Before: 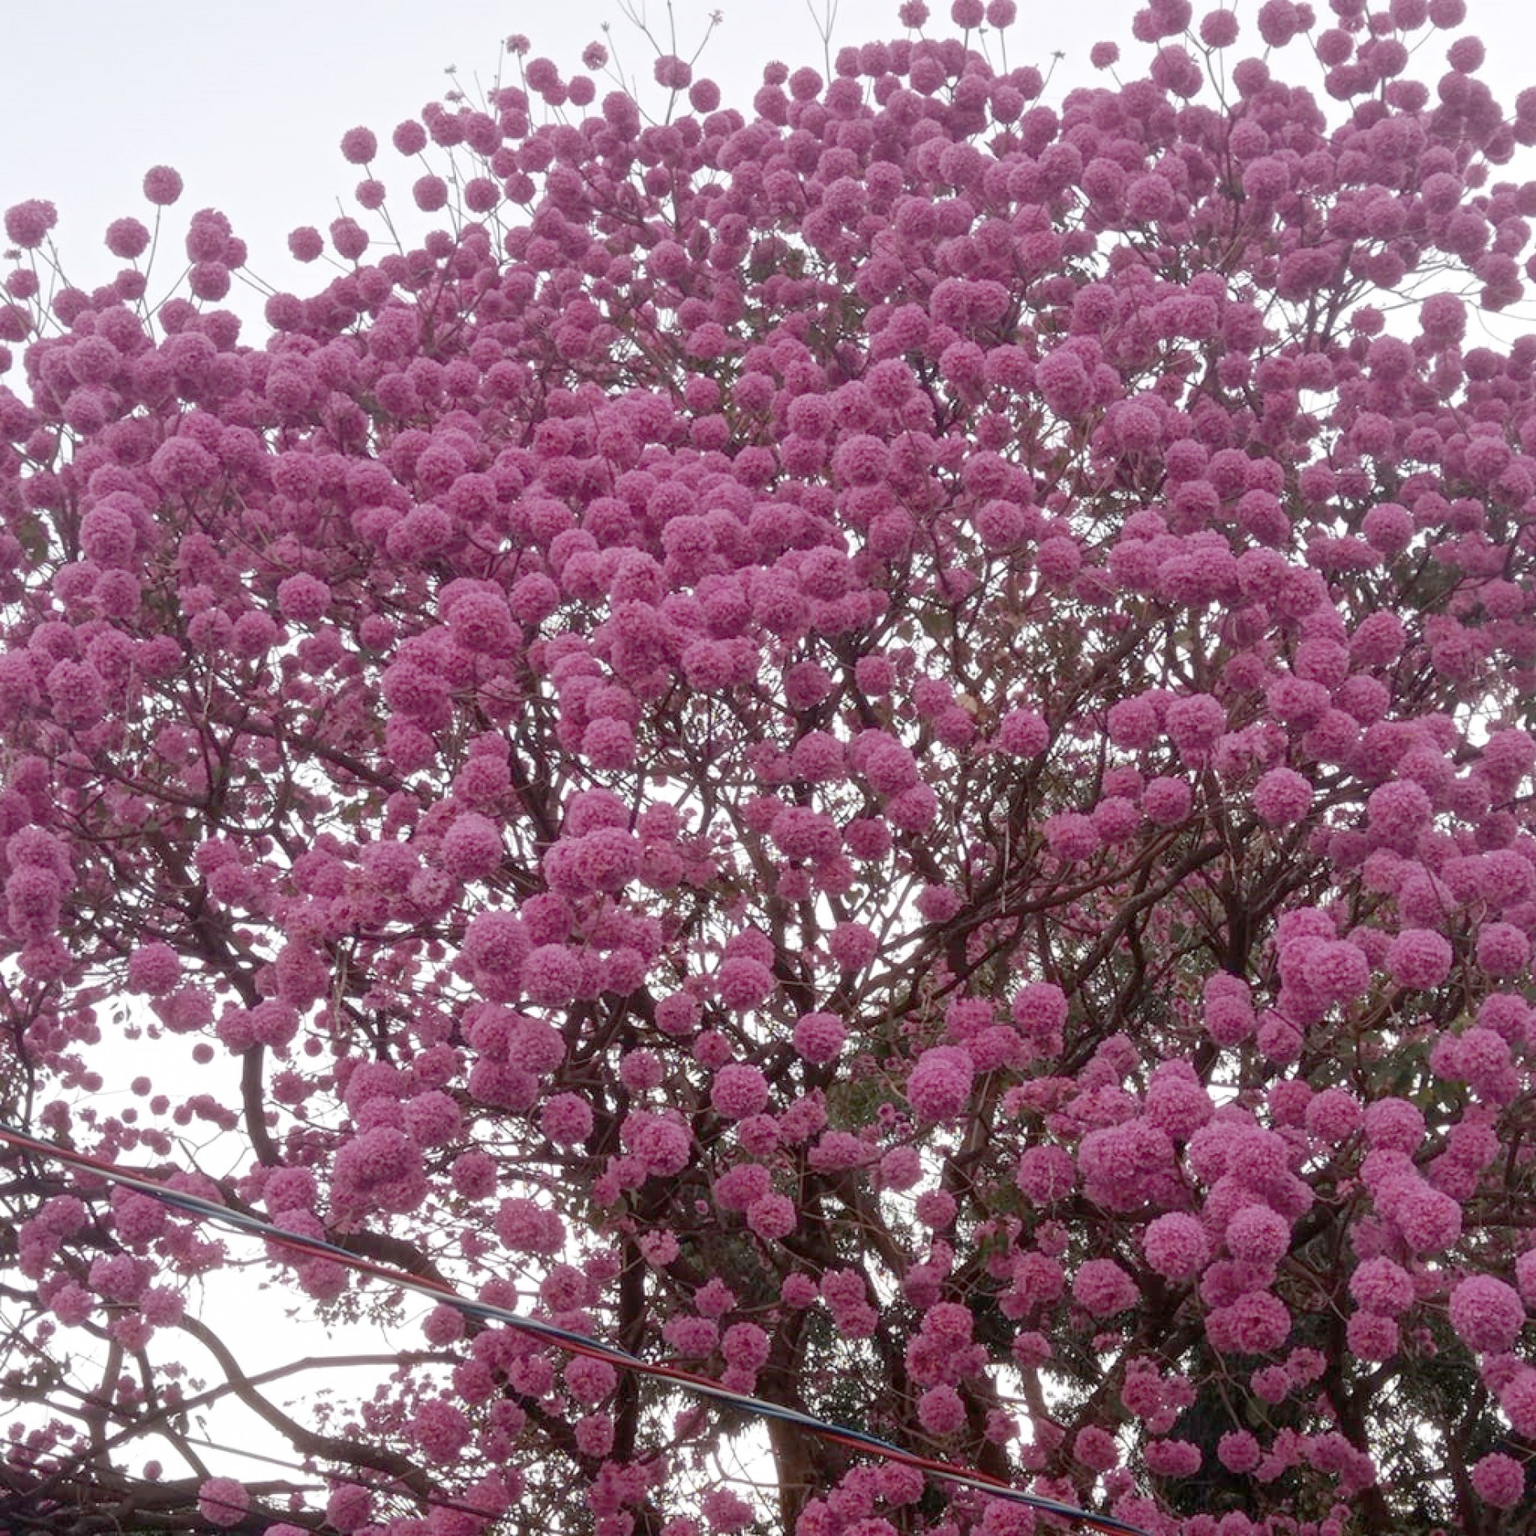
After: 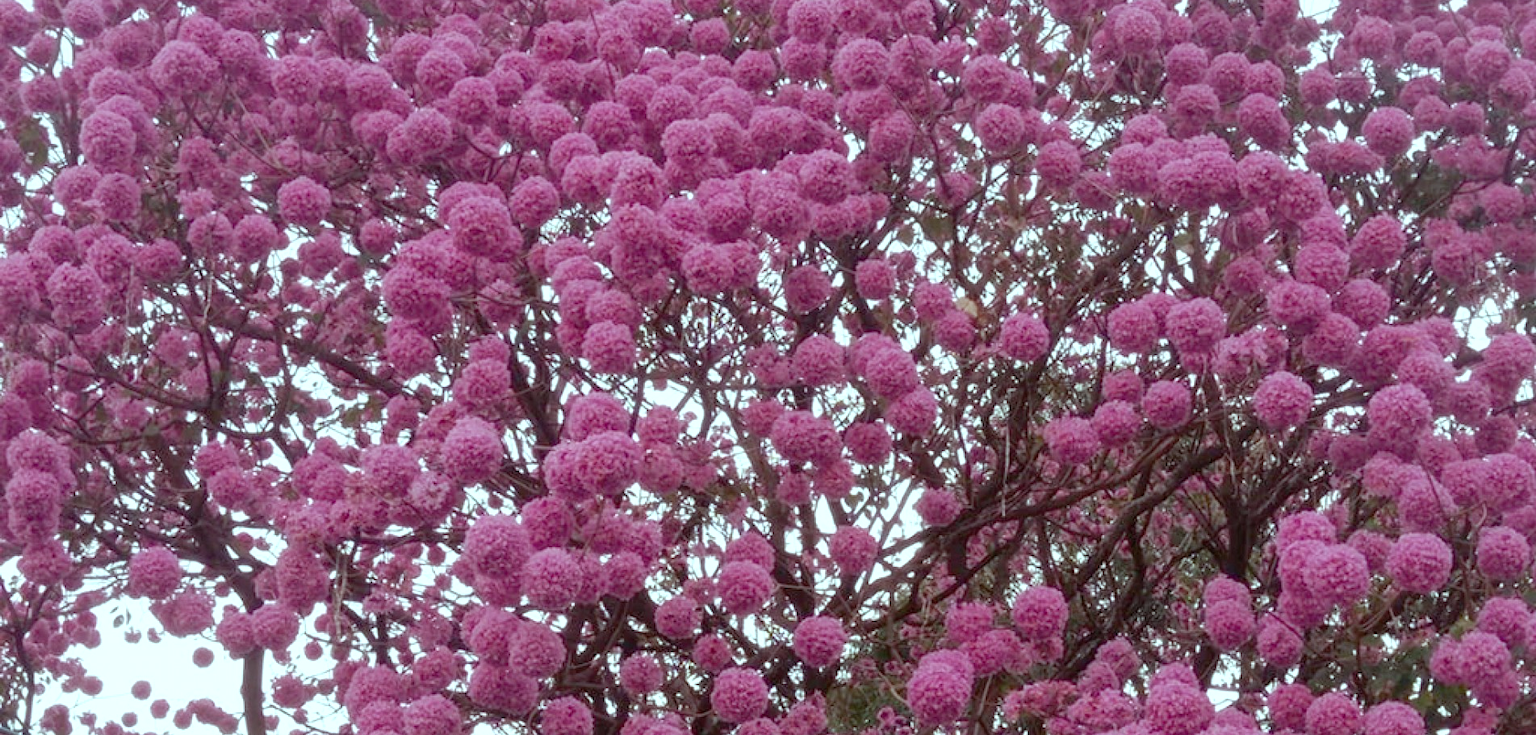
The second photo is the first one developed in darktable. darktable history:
color balance rgb: shadows lift › chroma 1.822%, shadows lift › hue 264.23°, highlights gain › luminance 15.405%, highlights gain › chroma 3.894%, highlights gain › hue 207.59°, perceptual saturation grading › global saturation -0.051%, perceptual saturation grading › mid-tones 11.773%, global vibrance 20%
crop and rotate: top 25.862%, bottom 26.236%
